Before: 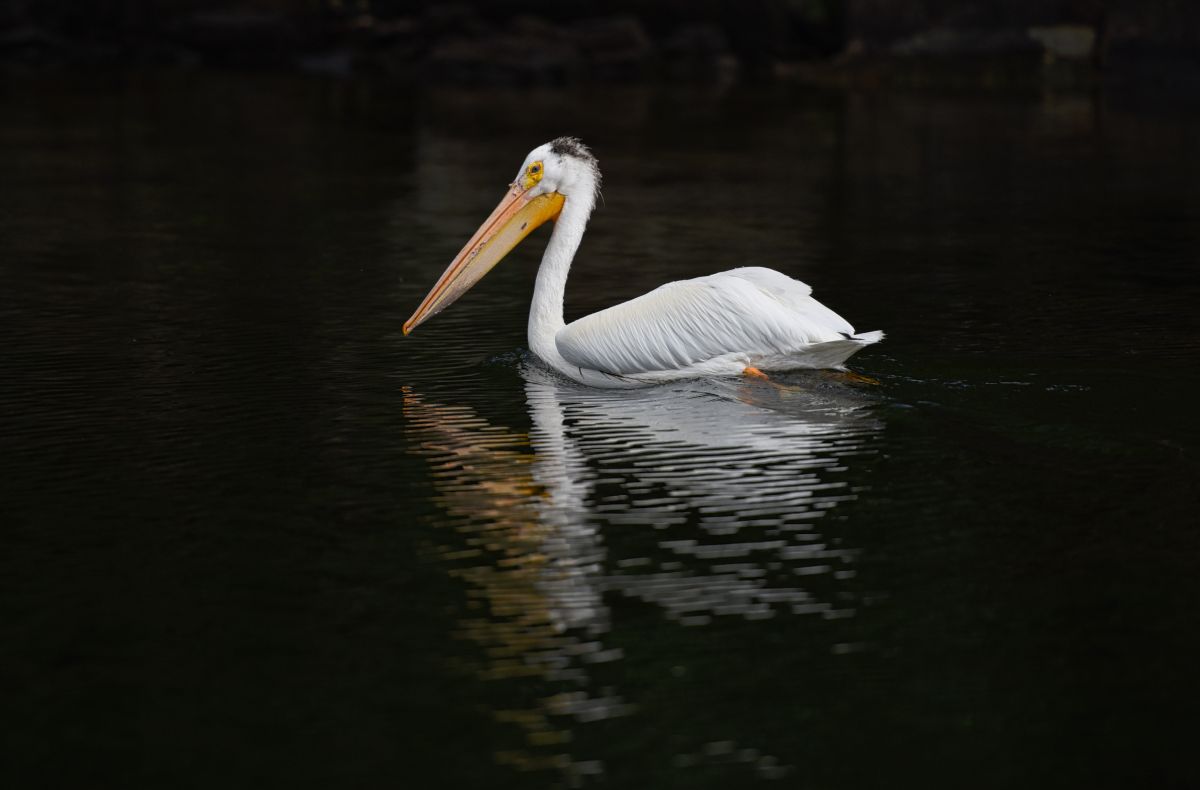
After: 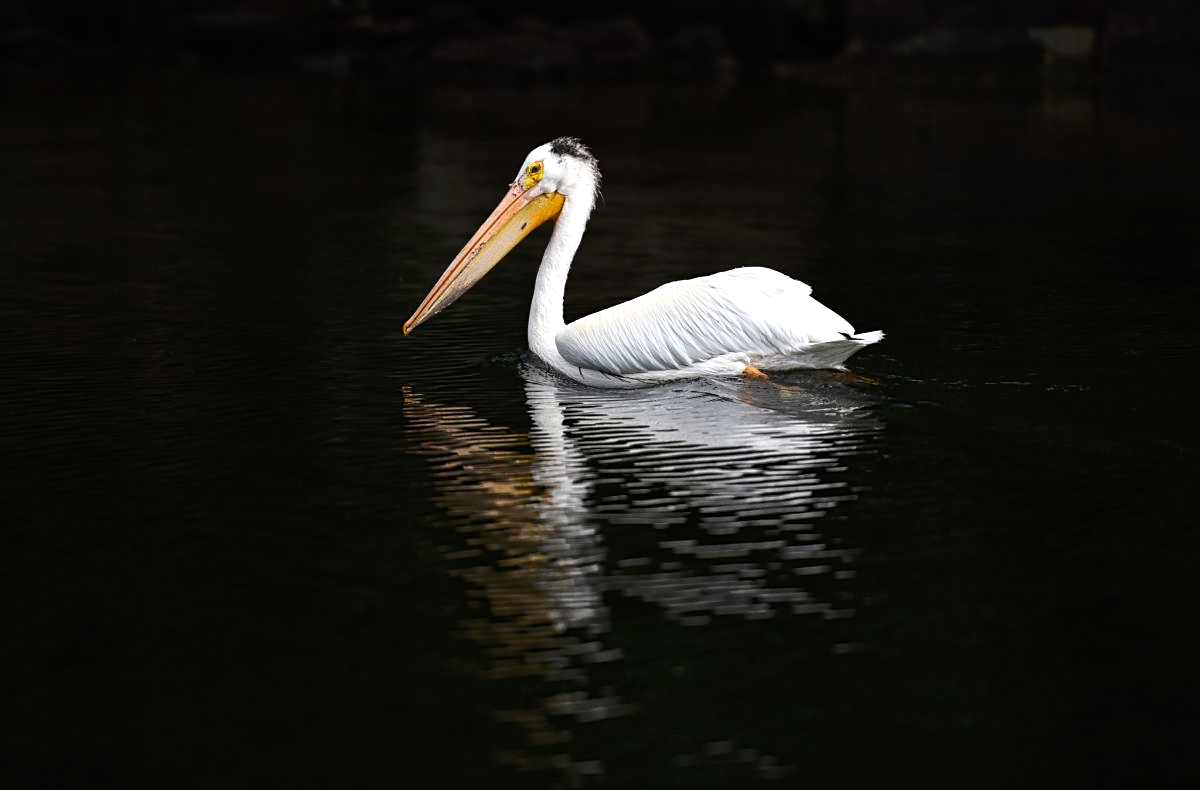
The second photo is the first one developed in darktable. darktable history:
tone equalizer: -8 EV -0.75 EV, -7 EV -0.7 EV, -6 EV -0.6 EV, -5 EV -0.4 EV, -3 EV 0.4 EV, -2 EV 0.6 EV, -1 EV 0.7 EV, +0 EV 0.75 EV, edges refinement/feathering 500, mask exposure compensation -1.57 EV, preserve details no
sharpen: amount 0.2
